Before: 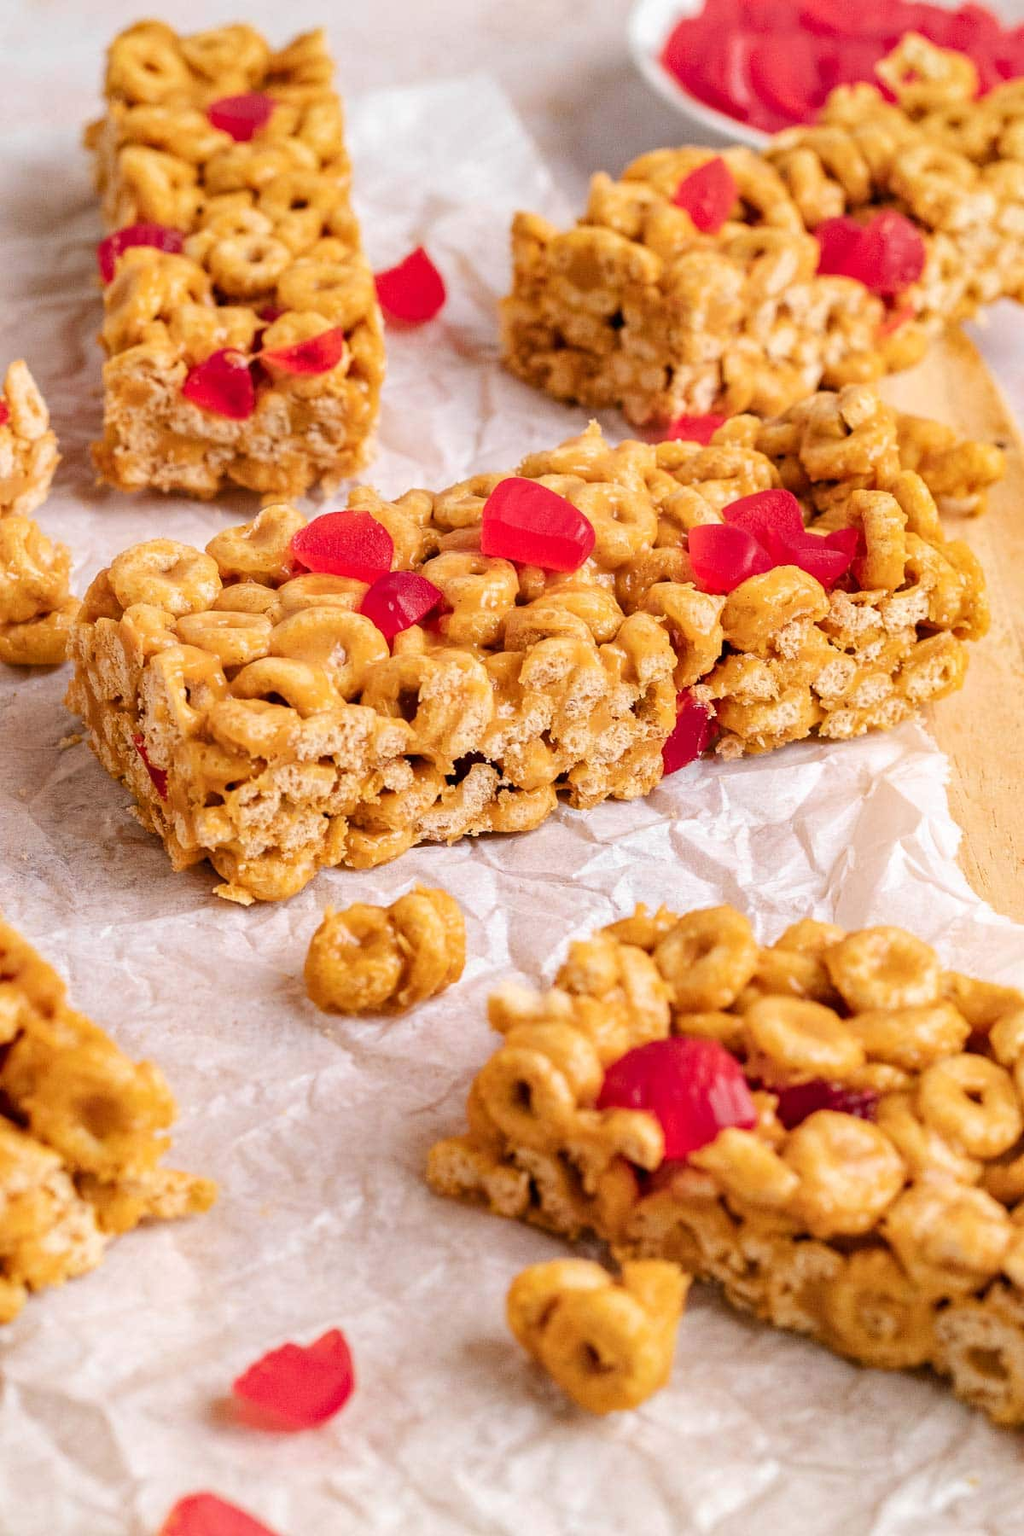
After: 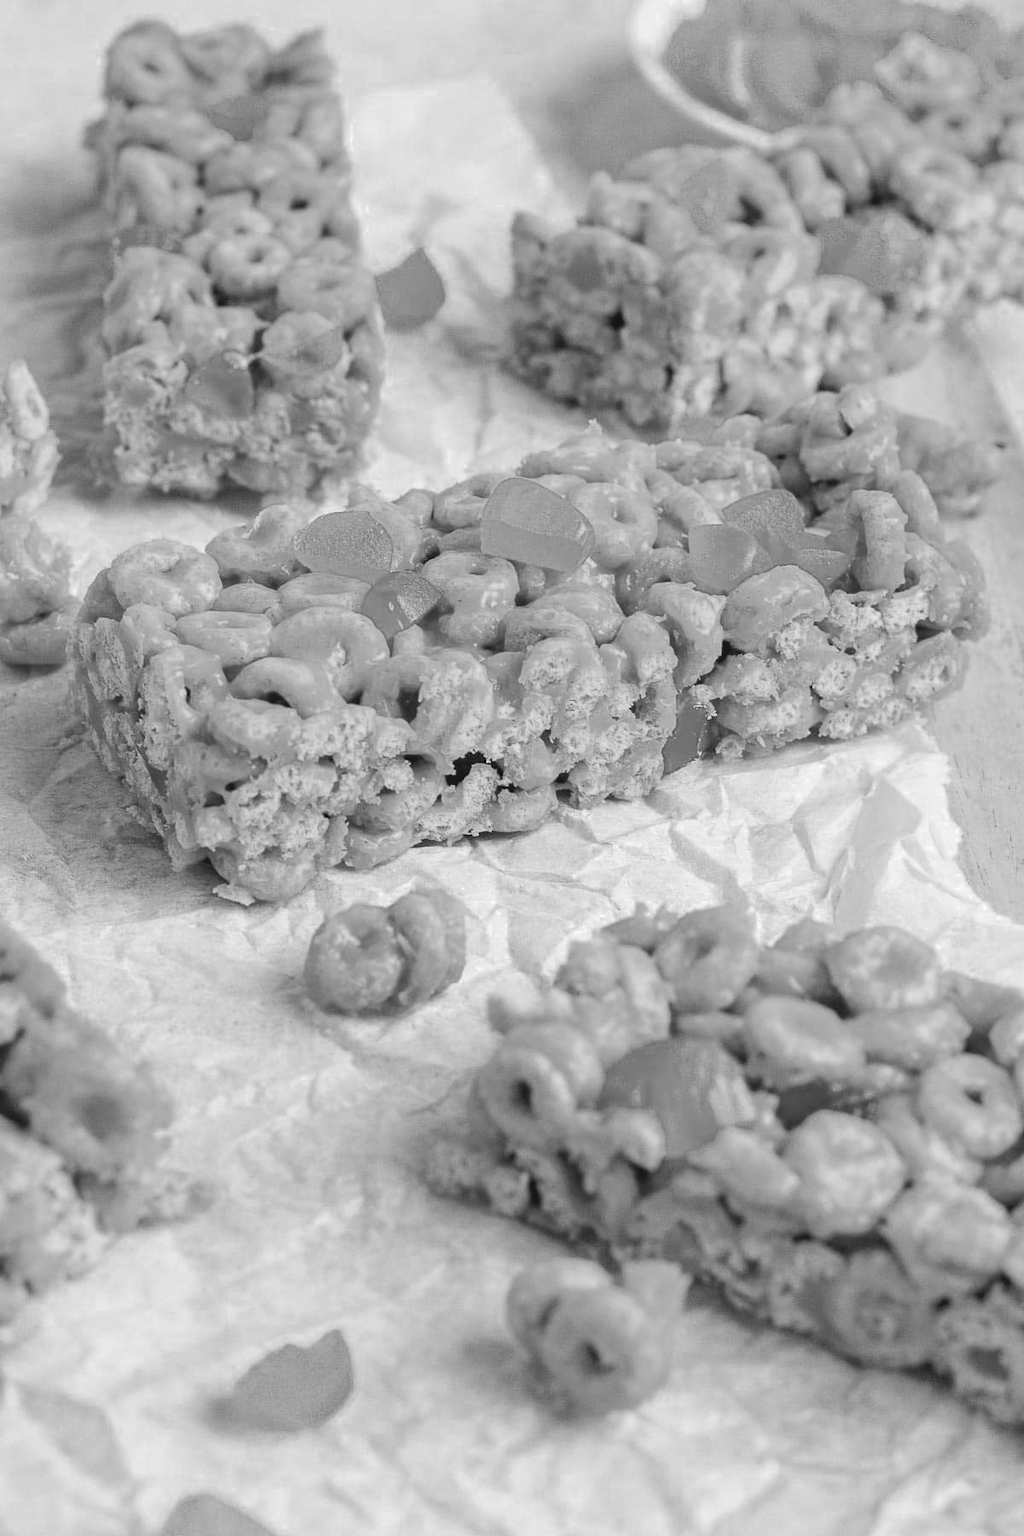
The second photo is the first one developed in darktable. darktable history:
color zones: curves: ch0 [(0, 0.613) (0.01, 0.613) (0.245, 0.448) (0.498, 0.529) (0.642, 0.665) (0.879, 0.777) (0.99, 0.613)]; ch1 [(0, 0) (0.143, 0) (0.286, 0) (0.429, 0) (0.571, 0) (0.714, 0) (0.857, 0)]
contrast brightness saturation: contrast -0.102, brightness 0.043, saturation 0.08
